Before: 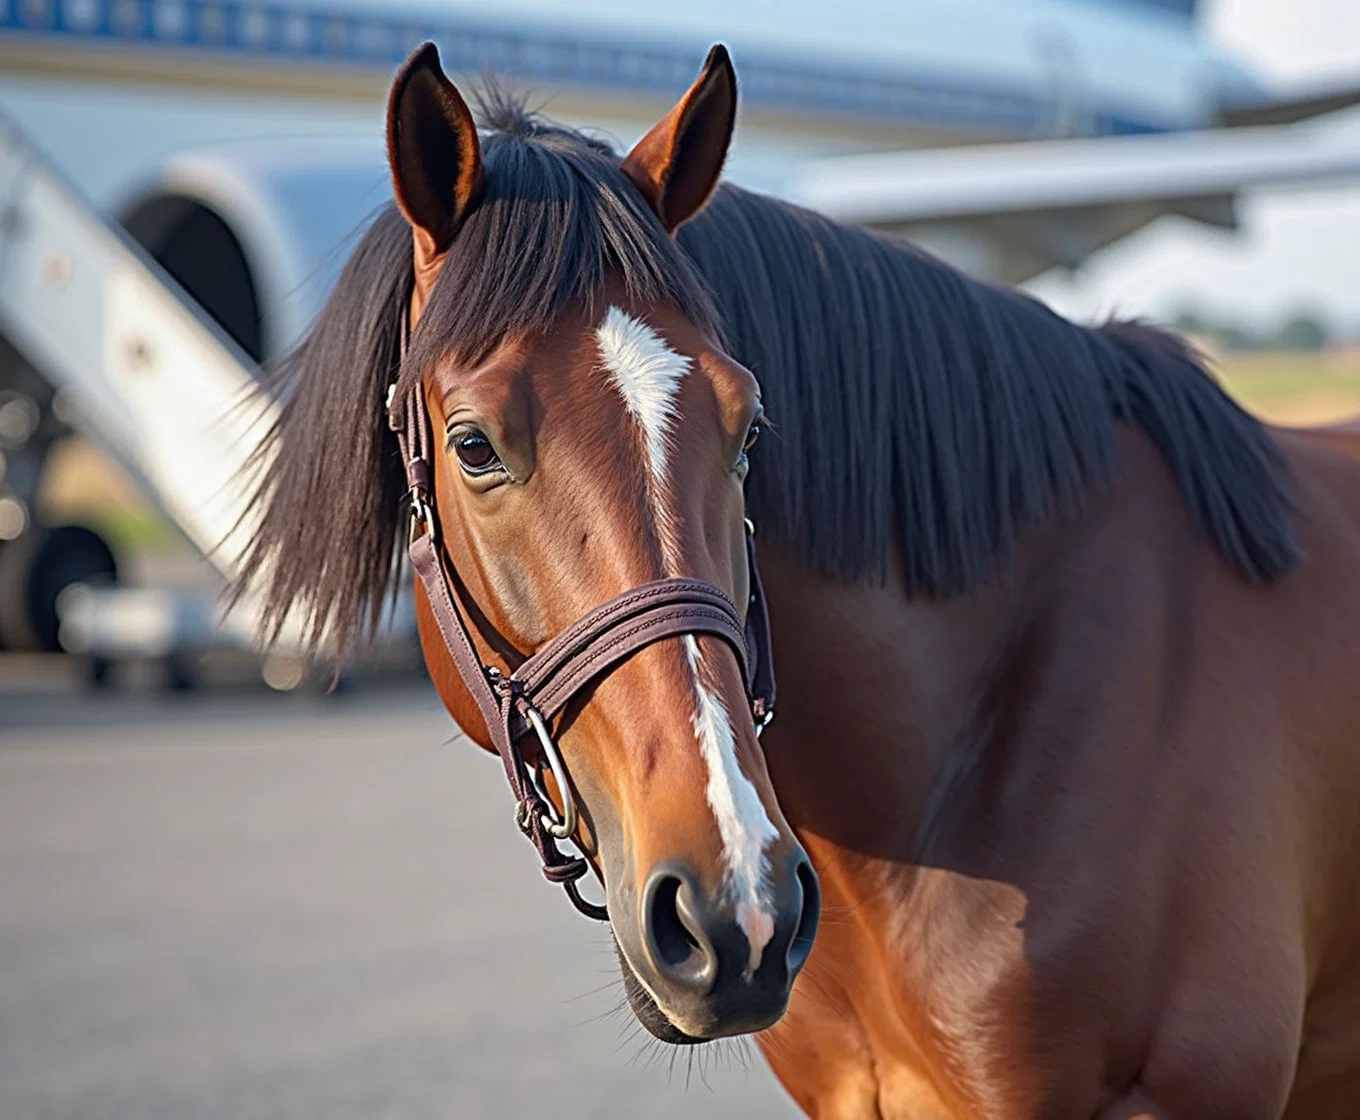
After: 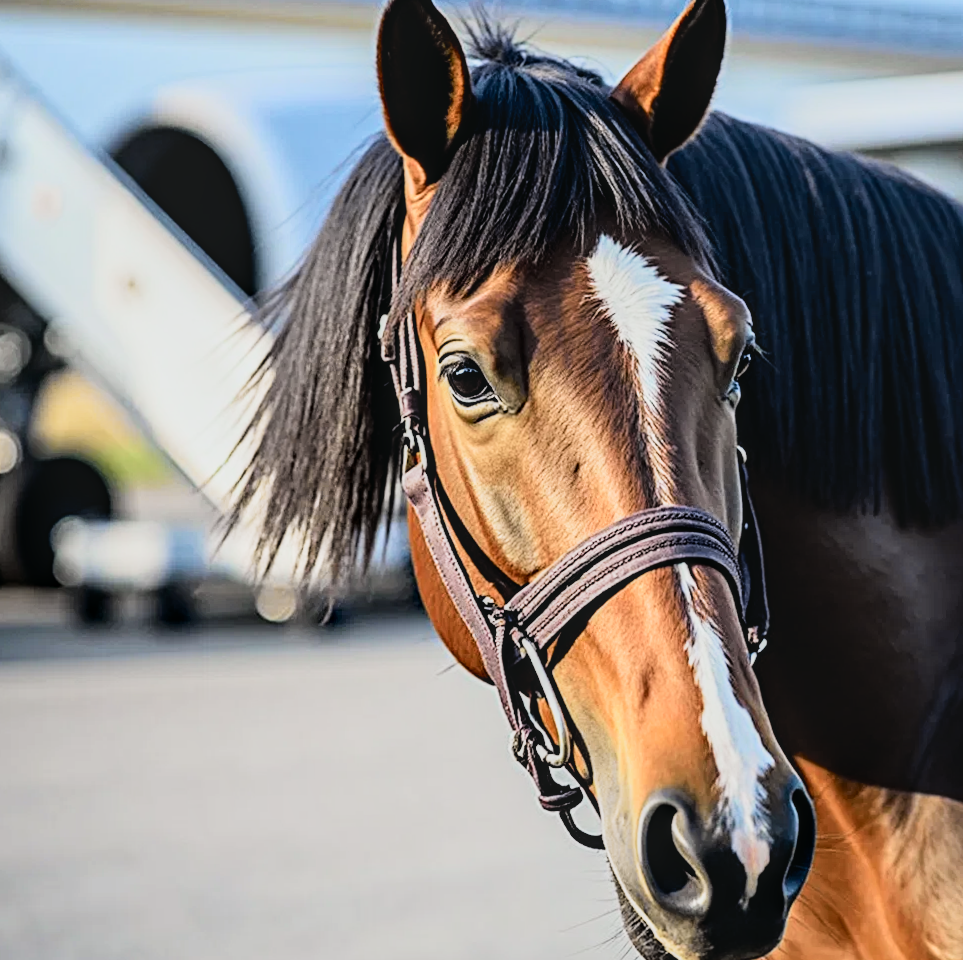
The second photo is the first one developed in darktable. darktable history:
rotate and perspective: rotation -0.45°, automatic cropping original format, crop left 0.008, crop right 0.992, crop top 0.012, crop bottom 0.988
exposure: exposure 0.3 EV, compensate highlight preservation false
color contrast: green-magenta contrast 0.8, blue-yellow contrast 1.1, unbound 0
tone curve: curves: ch0 [(0, 0.022) (0.114, 0.096) (0.282, 0.299) (0.456, 0.51) (0.613, 0.693) (0.786, 0.843) (0.999, 0.949)]; ch1 [(0, 0) (0.384, 0.365) (0.463, 0.447) (0.486, 0.474) (0.503, 0.5) (0.535, 0.522) (0.555, 0.546) (0.593, 0.599) (0.755, 0.793) (1, 1)]; ch2 [(0, 0) (0.369, 0.375) (0.449, 0.434) (0.501, 0.5) (0.528, 0.517) (0.561, 0.57) (0.612, 0.631) (0.668, 0.659) (1, 1)], color space Lab, independent channels, preserve colors none
local contrast: on, module defaults
crop: top 5.803%, right 27.864%, bottom 5.804%
filmic rgb: black relative exposure -5 EV, white relative exposure 3.5 EV, hardness 3.19, contrast 1.4, highlights saturation mix -50%
